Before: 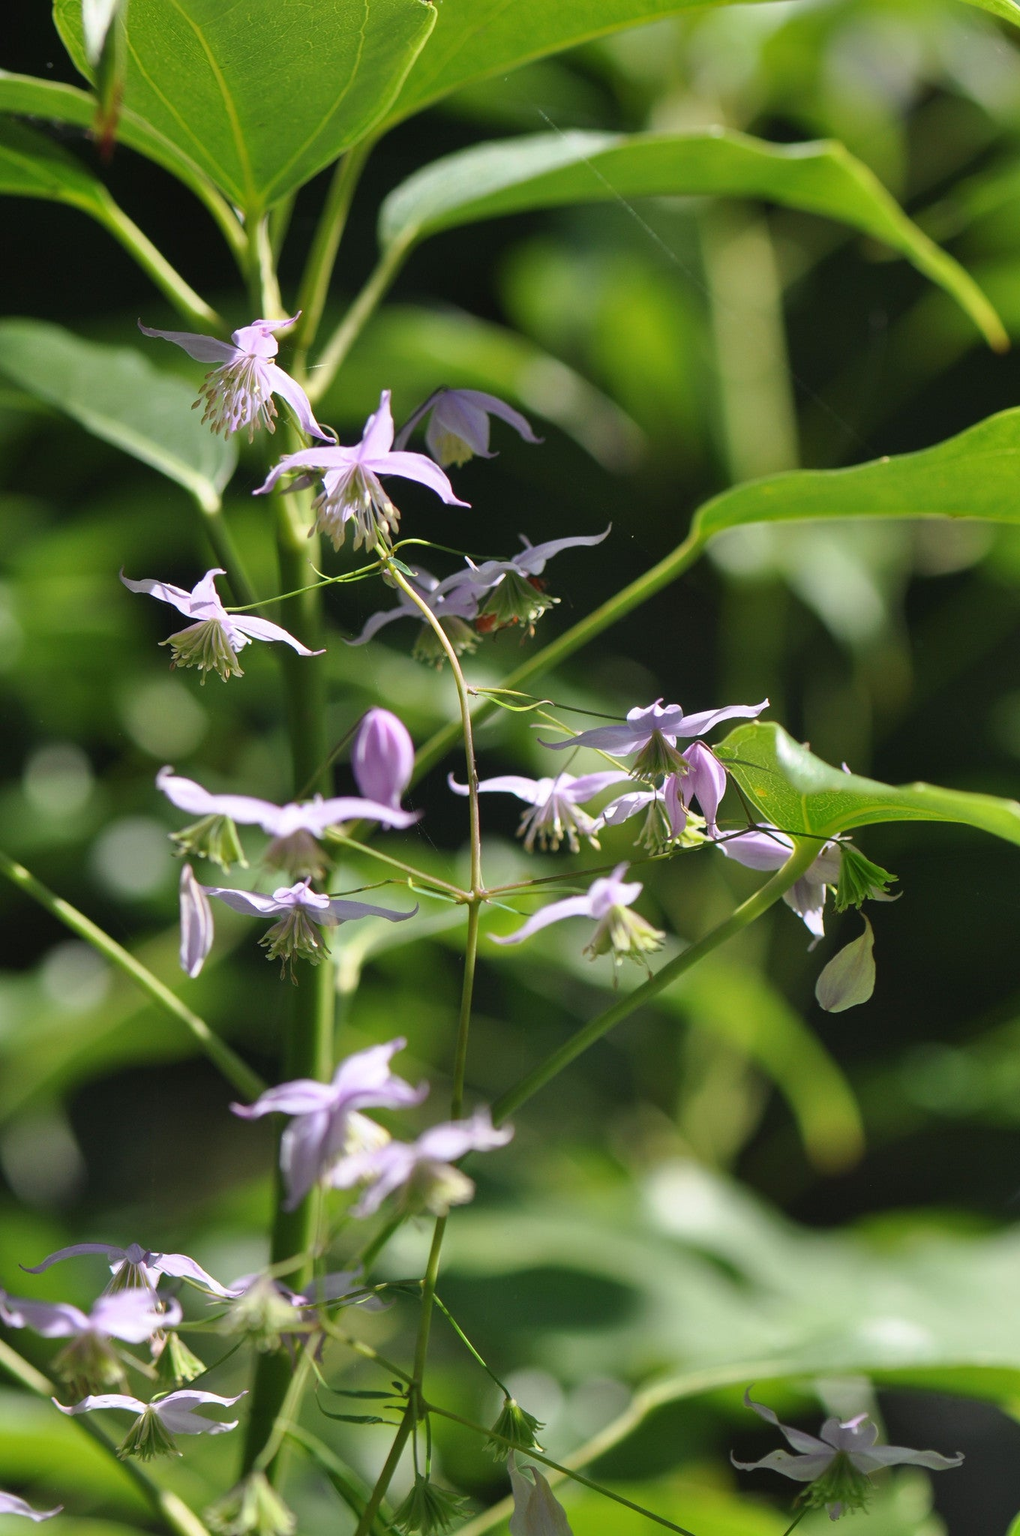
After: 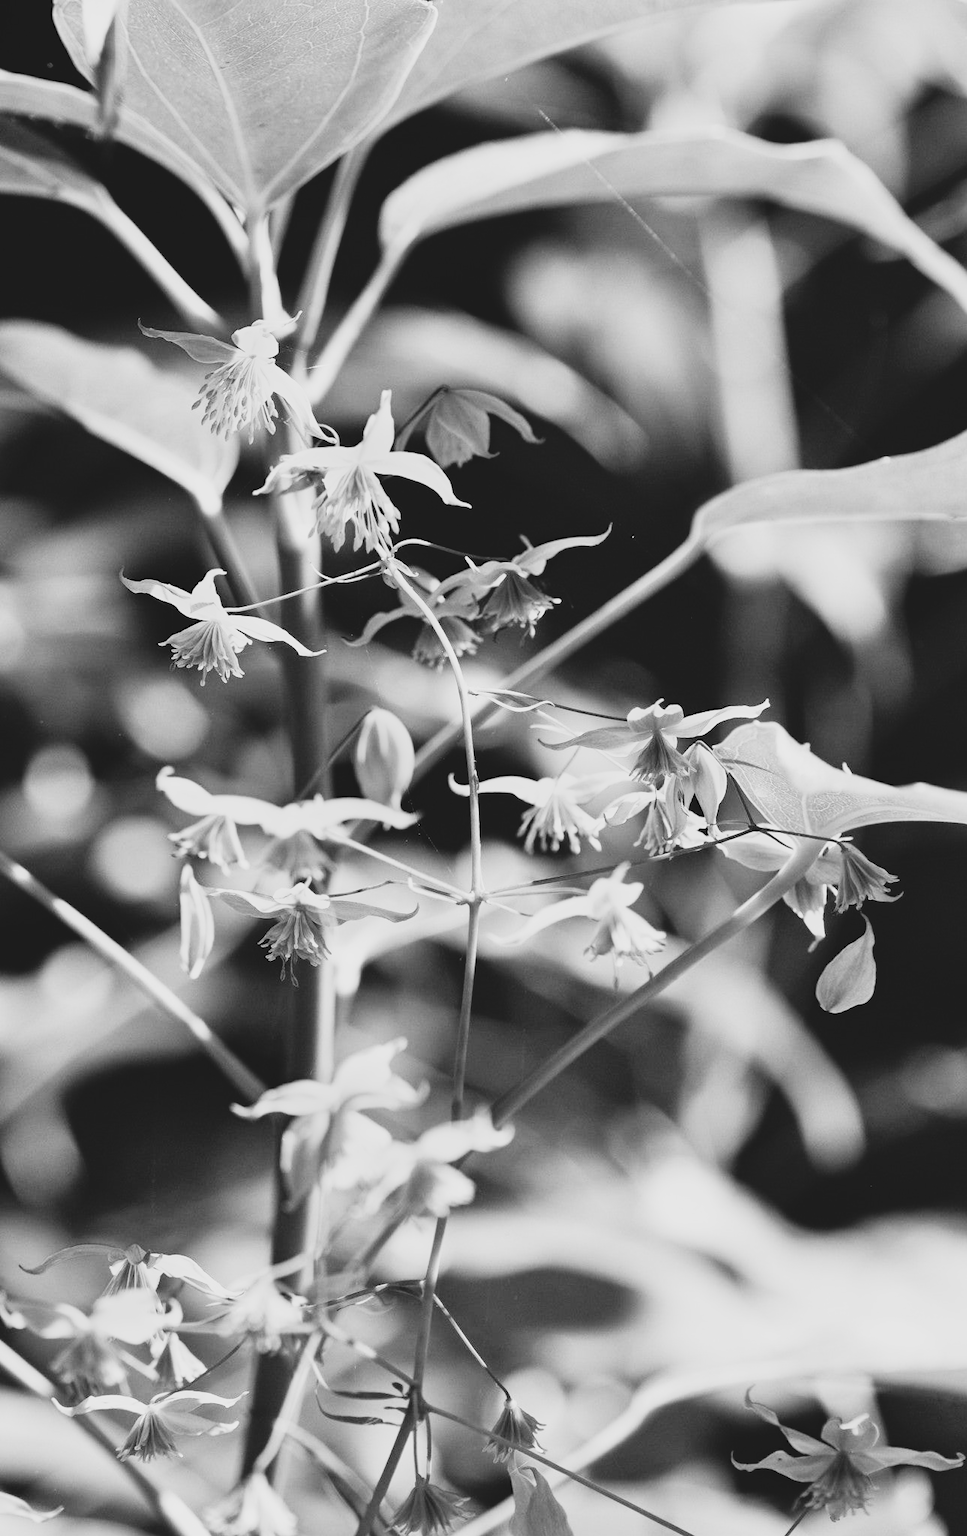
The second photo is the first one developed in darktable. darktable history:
monochrome: a -35.87, b 49.73, size 1.7
contrast brightness saturation: contrast -0.15, brightness 0.05, saturation -0.12
crop and rotate: right 5.167%
haze removal: compatibility mode true, adaptive false
bloom: size 3%, threshold 100%, strength 0%
white balance: emerald 1
rgb curve: curves: ch0 [(0, 0) (0.21, 0.15) (0.24, 0.21) (0.5, 0.75) (0.75, 0.96) (0.89, 0.99) (1, 1)]; ch1 [(0, 0.02) (0.21, 0.13) (0.25, 0.2) (0.5, 0.67) (0.75, 0.9) (0.89, 0.97) (1, 1)]; ch2 [(0, 0.02) (0.21, 0.13) (0.25, 0.2) (0.5, 0.67) (0.75, 0.9) (0.89, 0.97) (1, 1)], compensate middle gray true
